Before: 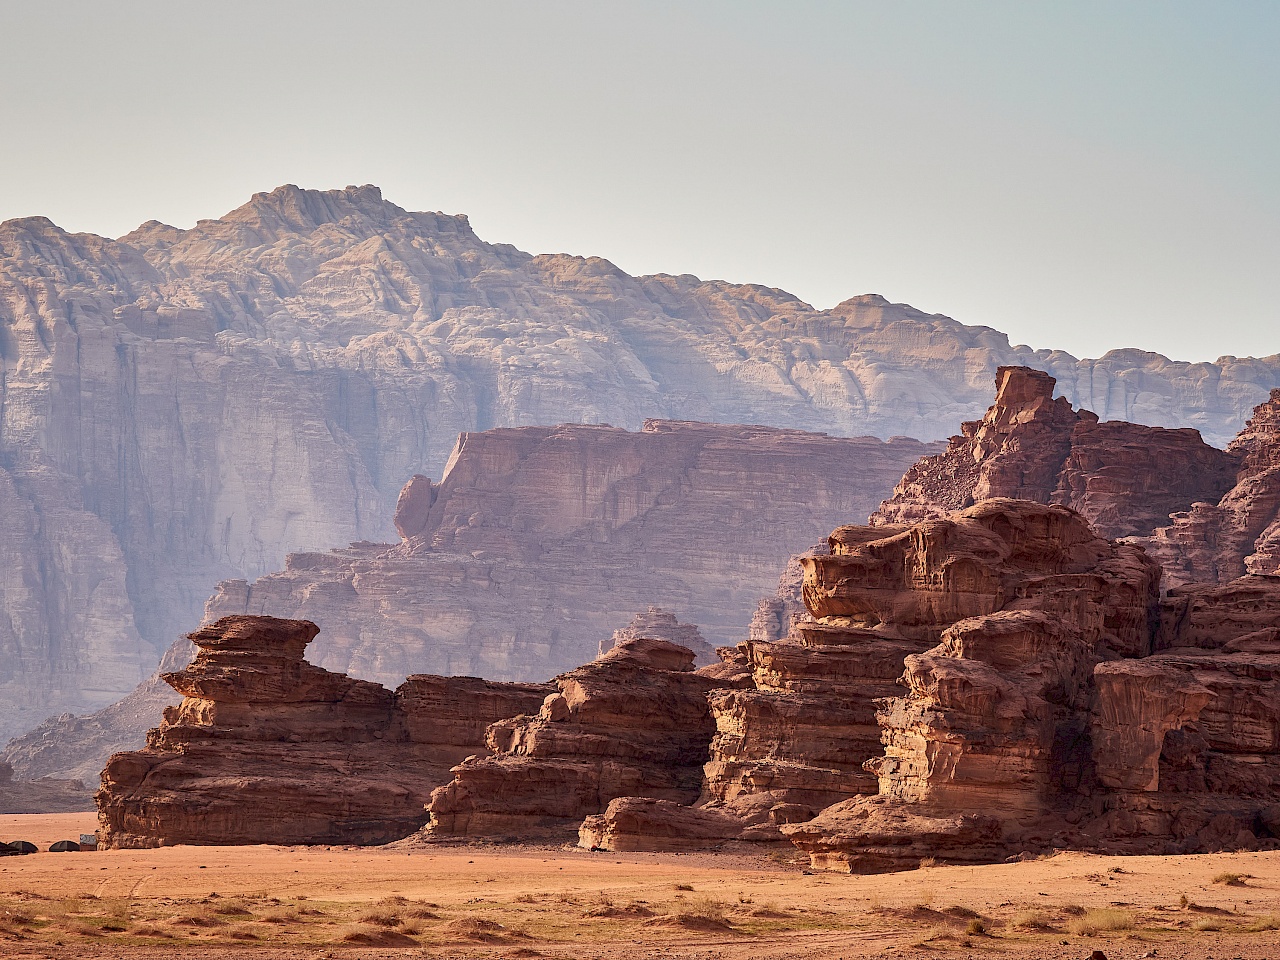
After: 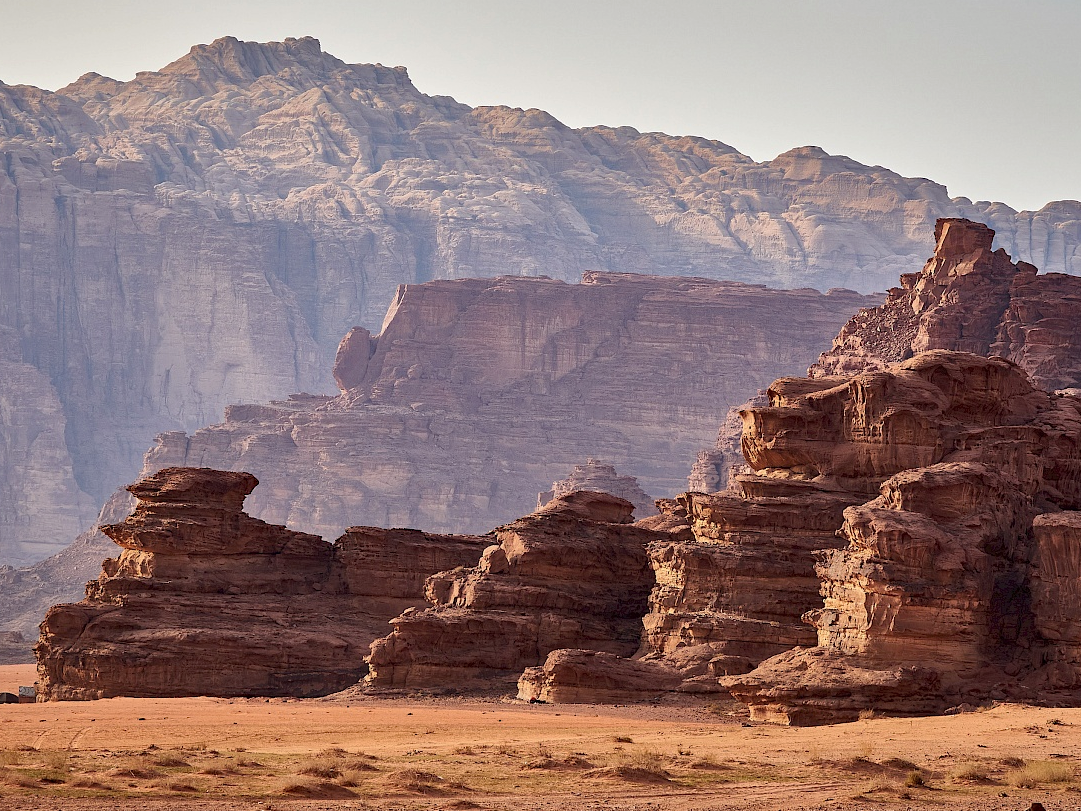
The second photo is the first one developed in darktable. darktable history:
haze removal: compatibility mode true, adaptive false
crop and rotate: left 4.842%, top 15.51%, right 10.668%
base curve: curves: ch0 [(0, 0) (0.472, 0.455) (1, 1)], preserve colors none
contrast brightness saturation: contrast 0.01, saturation -0.05
